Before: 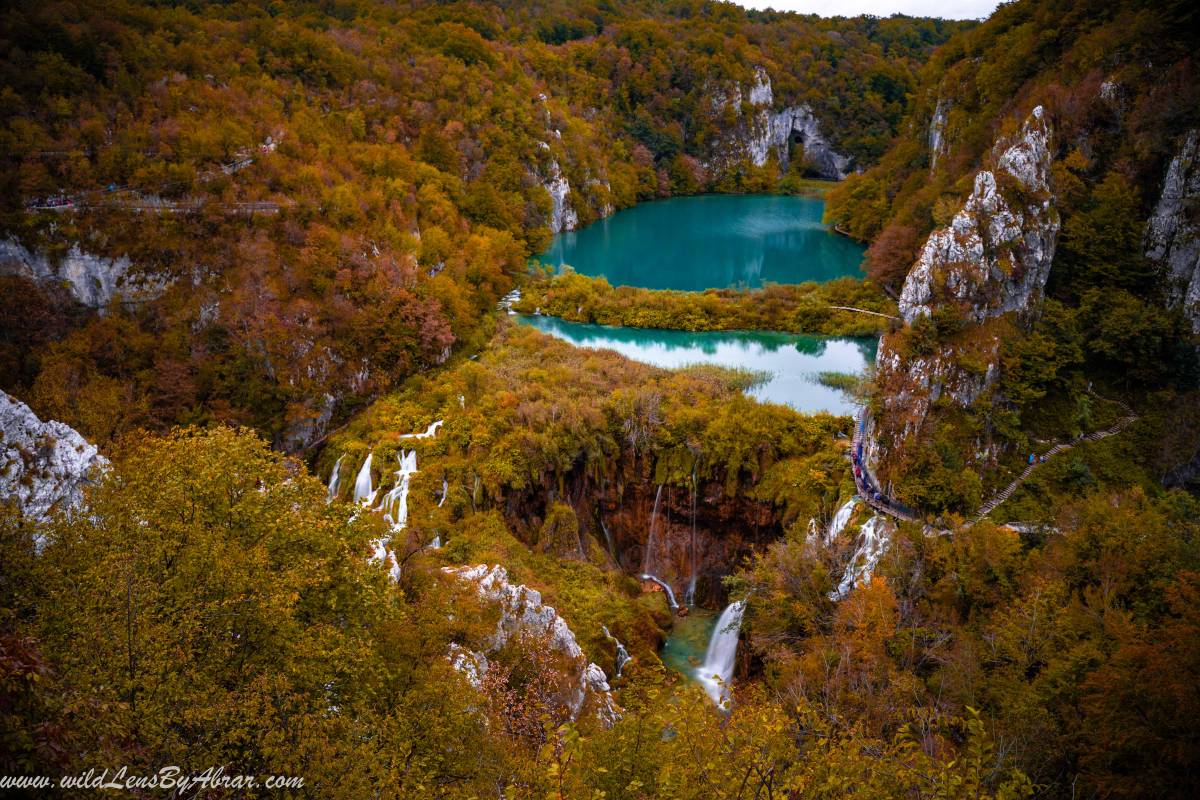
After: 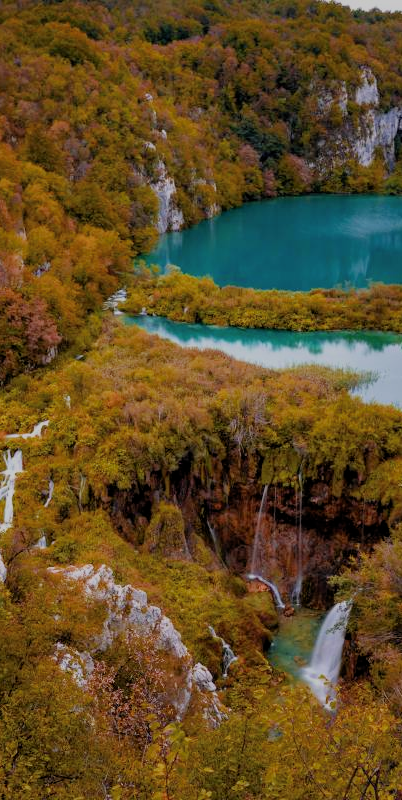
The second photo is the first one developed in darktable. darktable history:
crop: left 32.899%, right 33.589%
filmic rgb: black relative exposure -8.89 EV, white relative exposure 4.98 EV, target black luminance 0%, hardness 3.78, latitude 66.72%, contrast 0.814, highlights saturation mix 11.32%, shadows ↔ highlights balance 20.53%, preserve chrominance max RGB
